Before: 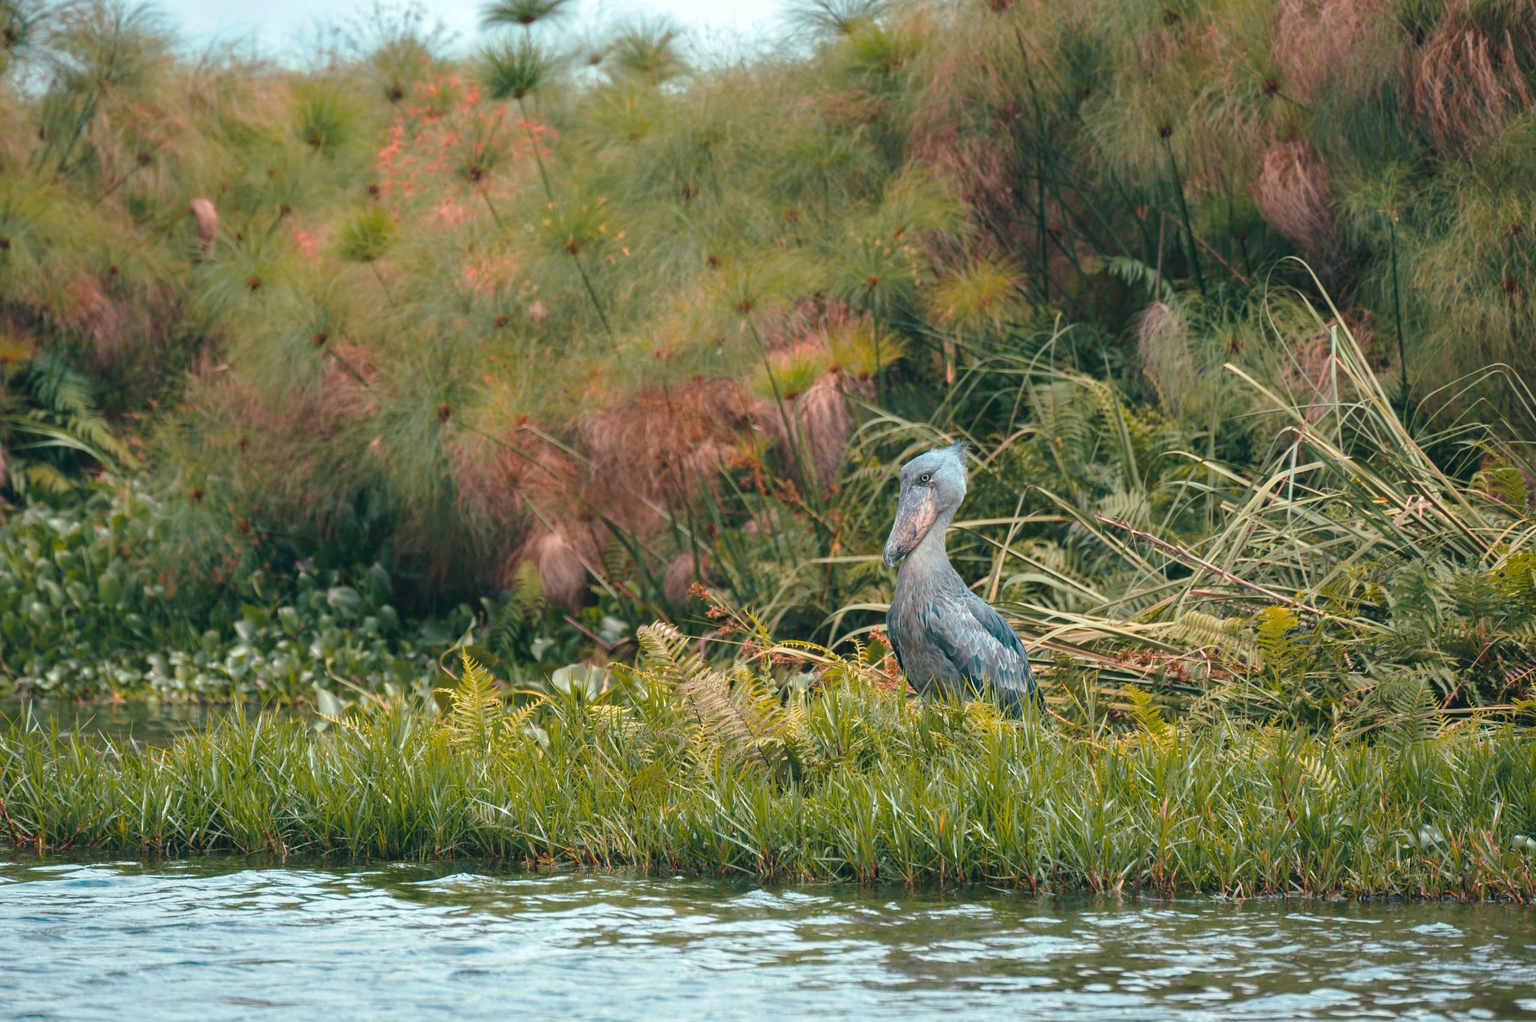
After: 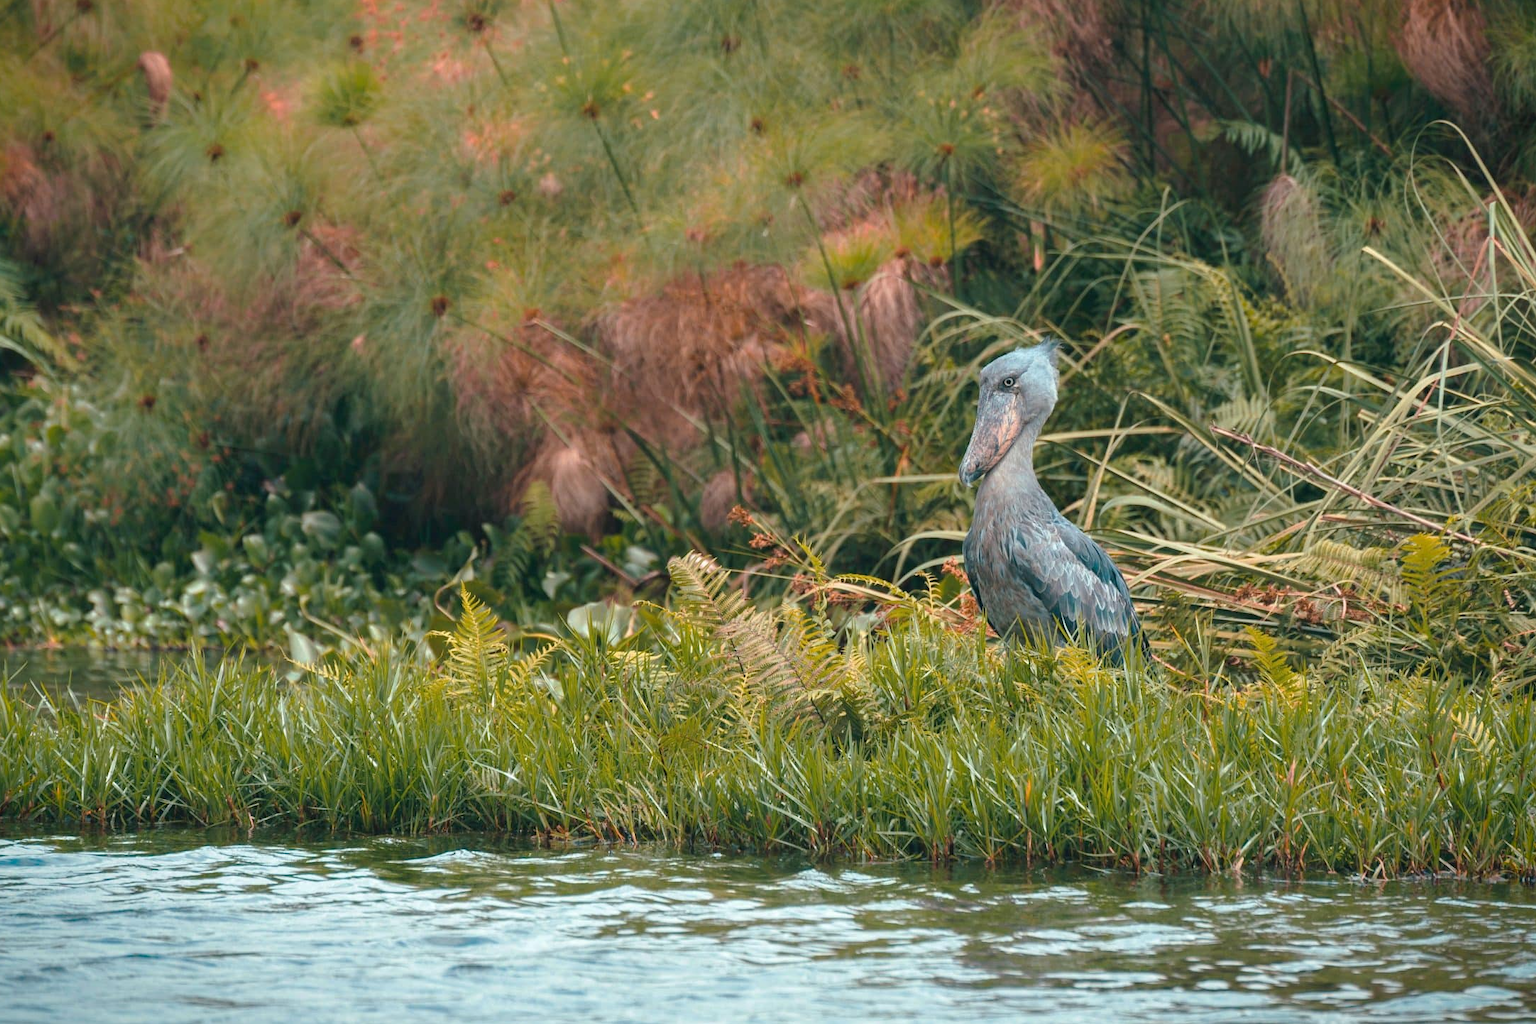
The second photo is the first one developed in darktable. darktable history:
crop and rotate: left 4.732%, top 15.151%, right 10.714%
vignetting: fall-off start 100.8%, saturation 0.375, width/height ratio 1.303
